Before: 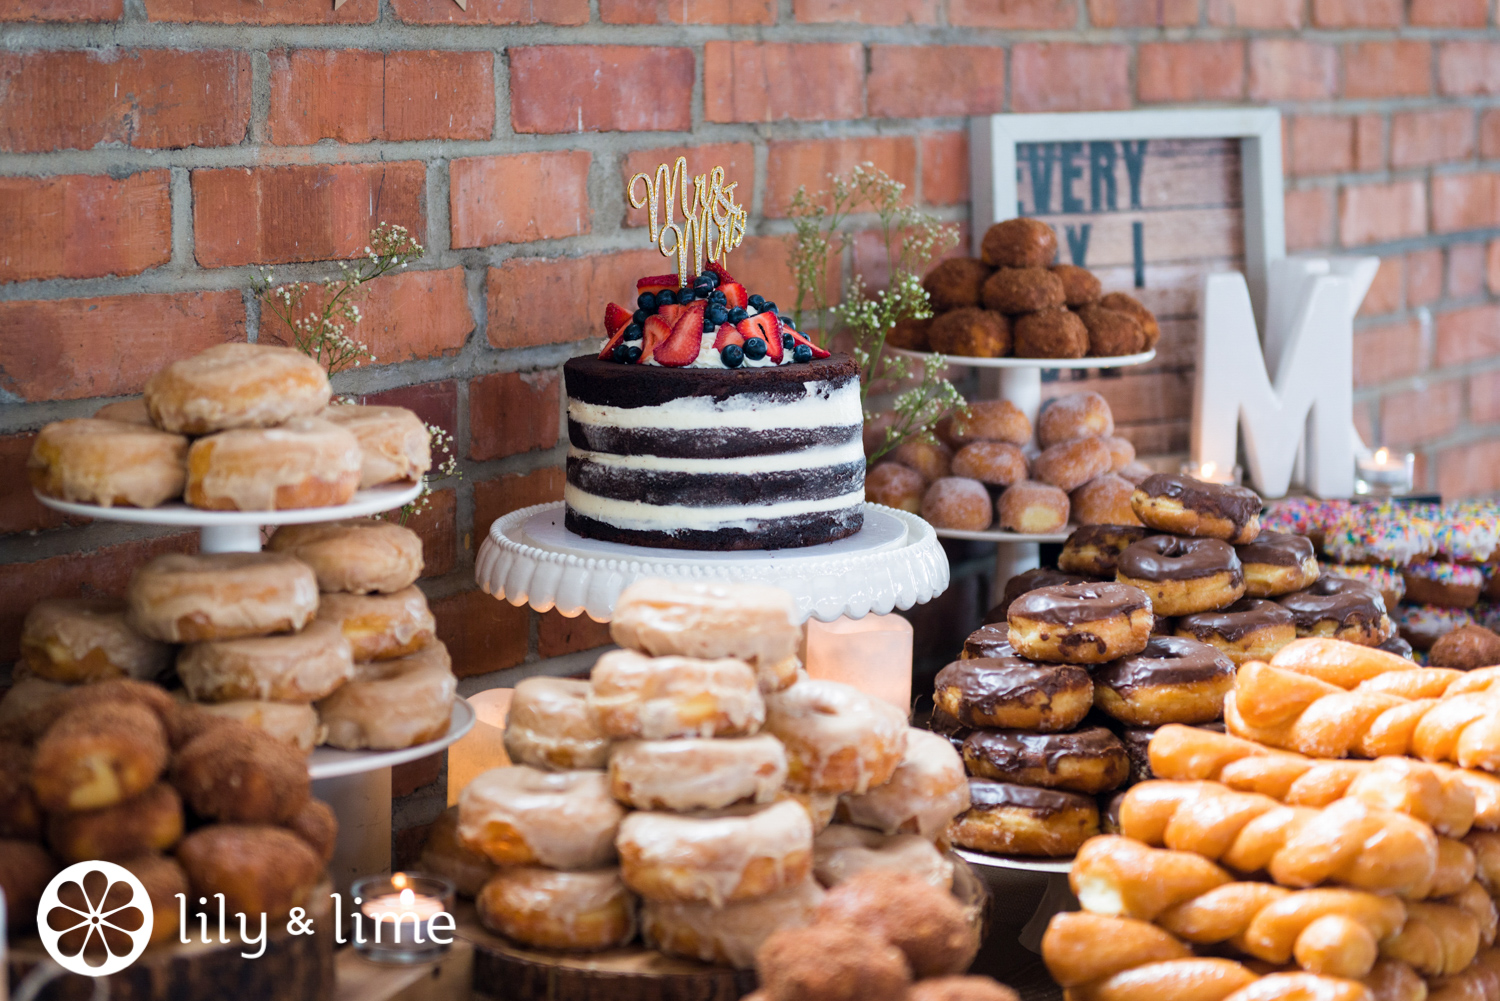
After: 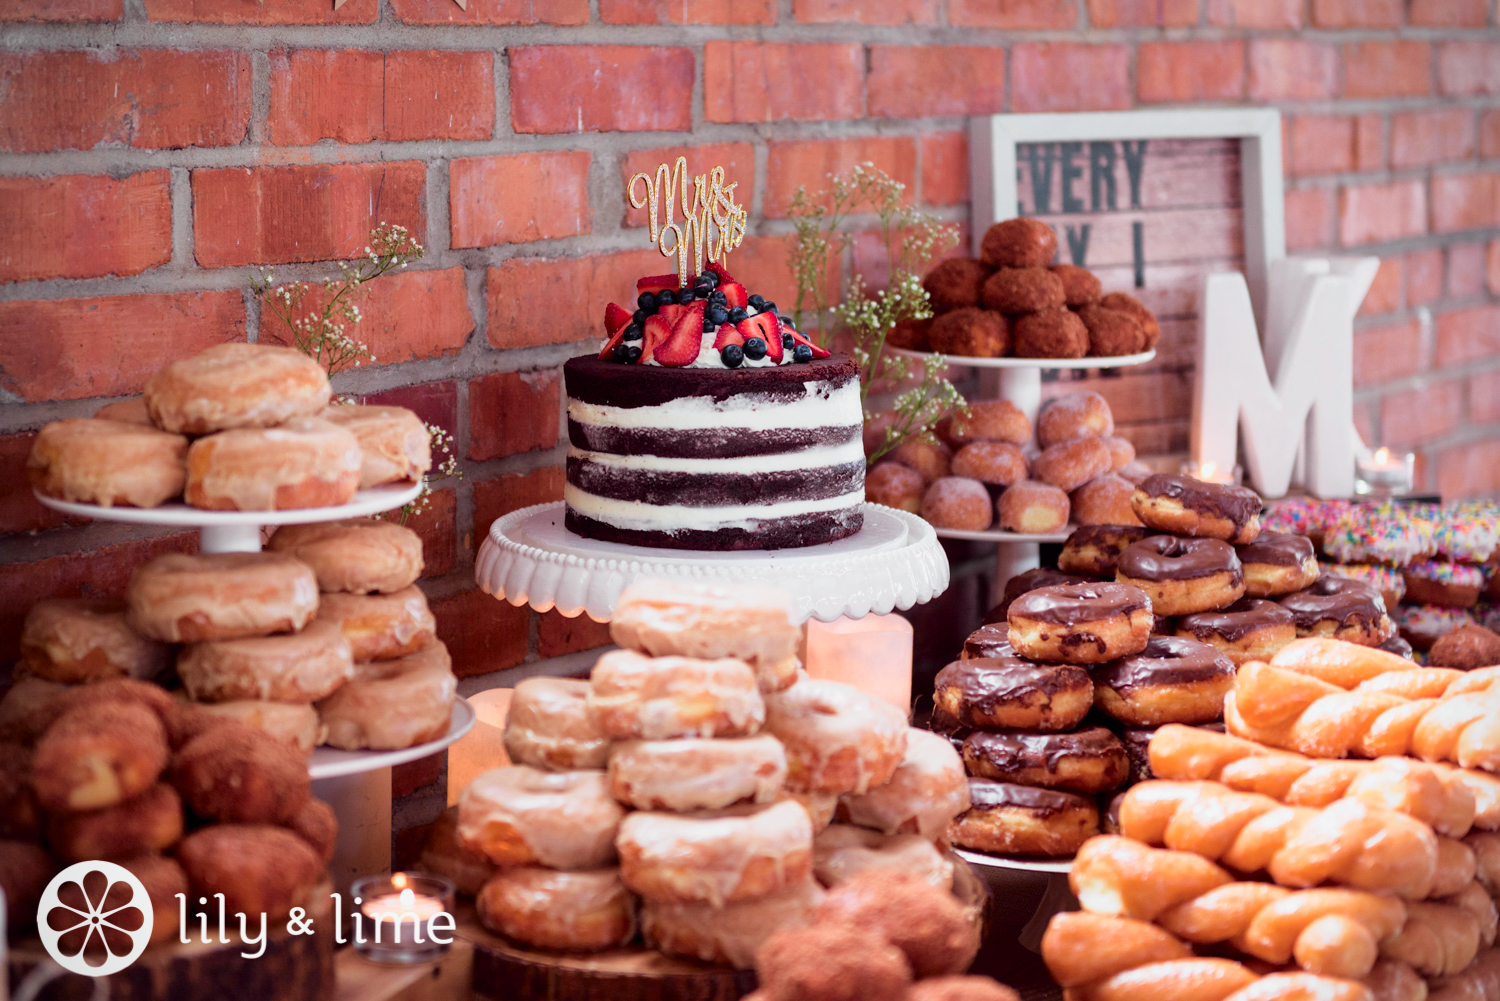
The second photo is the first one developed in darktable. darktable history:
tone curve: curves: ch0 [(0, 0) (0.058, 0.027) (0.214, 0.183) (0.304, 0.288) (0.561, 0.554) (0.687, 0.677) (0.768, 0.768) (0.858, 0.861) (0.986, 0.957)]; ch1 [(0, 0) (0.172, 0.123) (0.312, 0.296) (0.437, 0.429) (0.471, 0.469) (0.502, 0.5) (0.513, 0.515) (0.583, 0.604) (0.631, 0.659) (0.703, 0.721) (0.889, 0.924) (1, 1)]; ch2 [(0, 0) (0.411, 0.424) (0.485, 0.497) (0.502, 0.5) (0.517, 0.511) (0.566, 0.573) (0.622, 0.613) (0.709, 0.677) (1, 1)], color space Lab, independent channels, preserve colors none
rgb levels: mode RGB, independent channels, levels [[0, 0.474, 1], [0, 0.5, 1], [0, 0.5, 1]]
vignetting: fall-off start 91.19%
